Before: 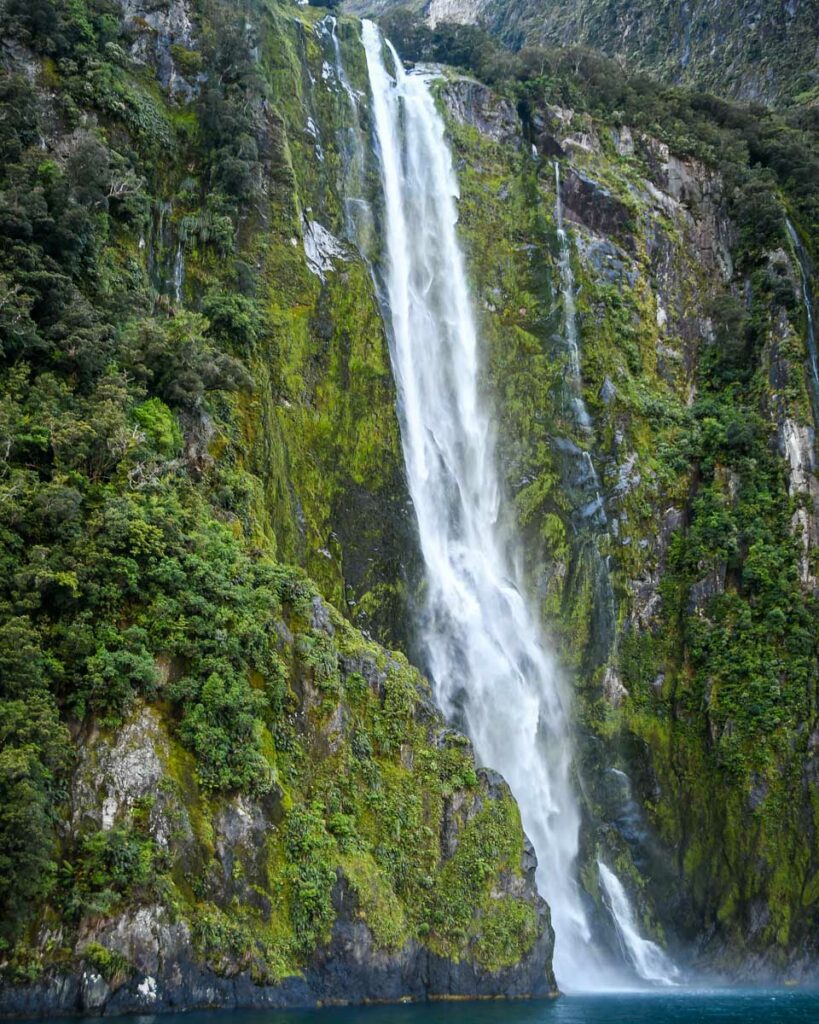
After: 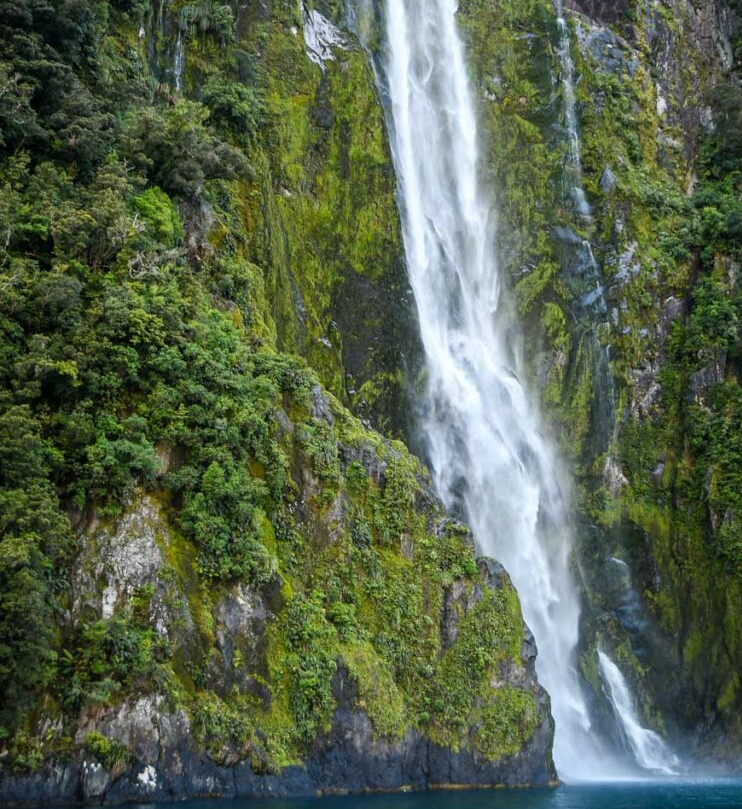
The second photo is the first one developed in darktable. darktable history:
crop: top 20.684%, right 9.339%, bottom 0.239%
